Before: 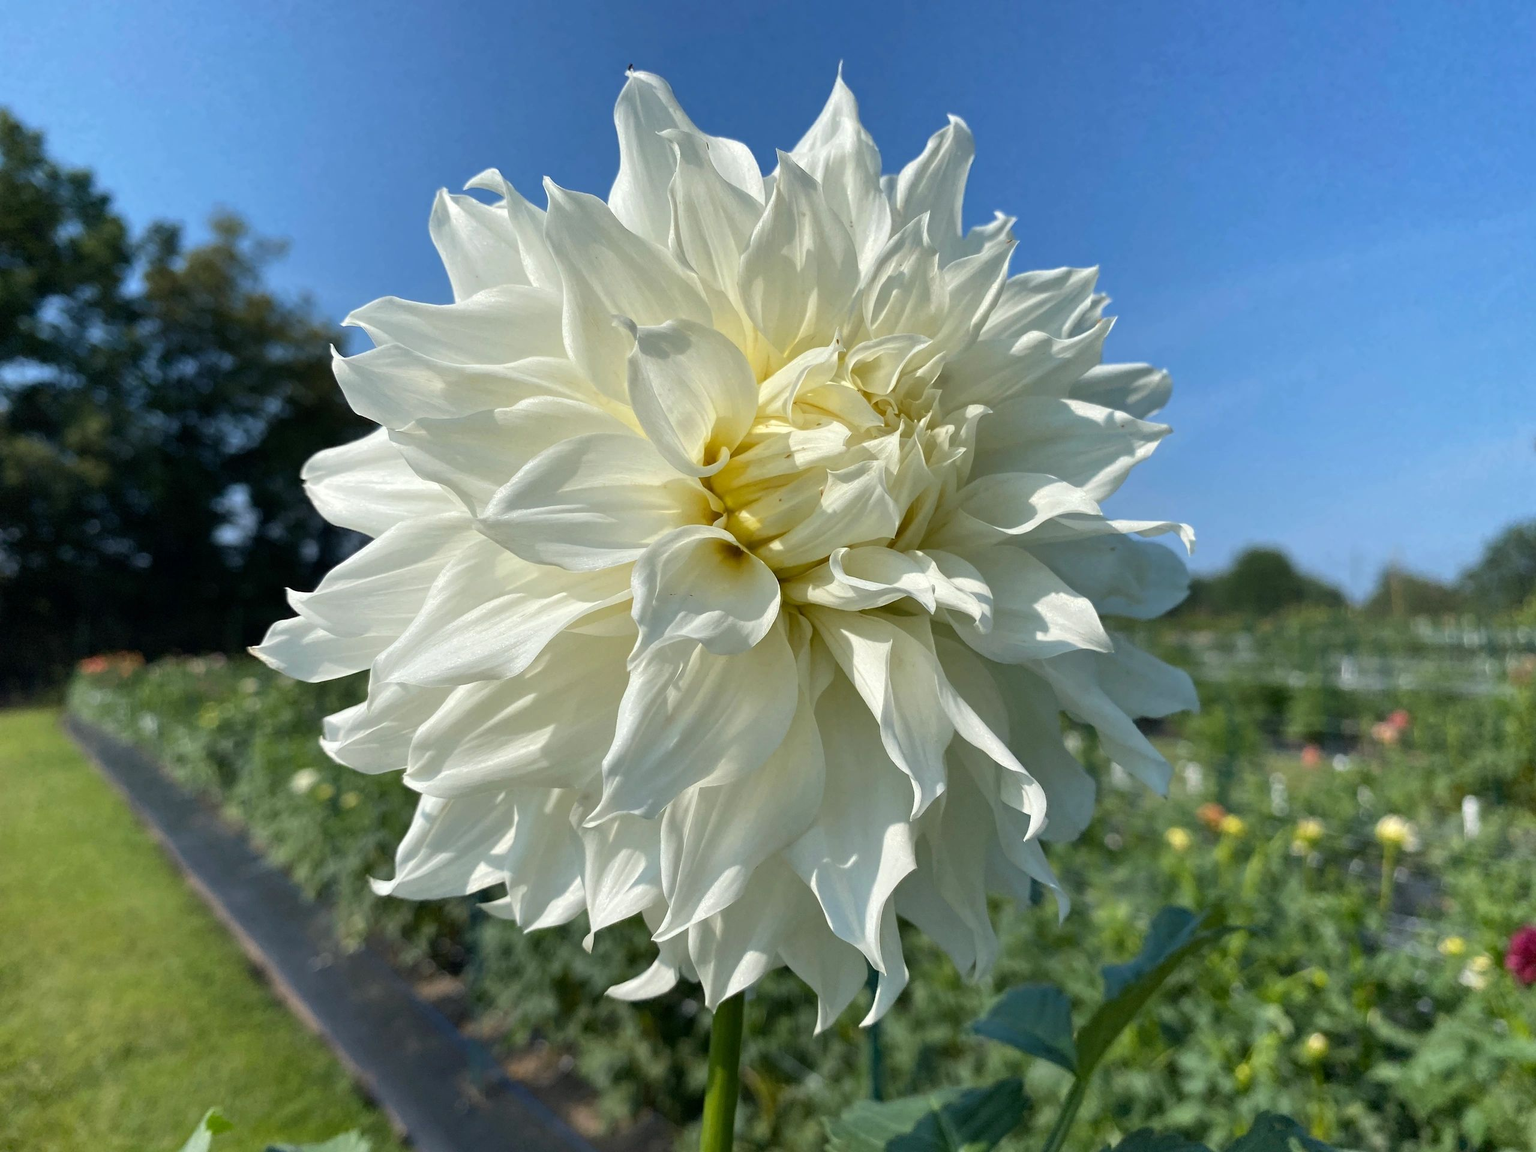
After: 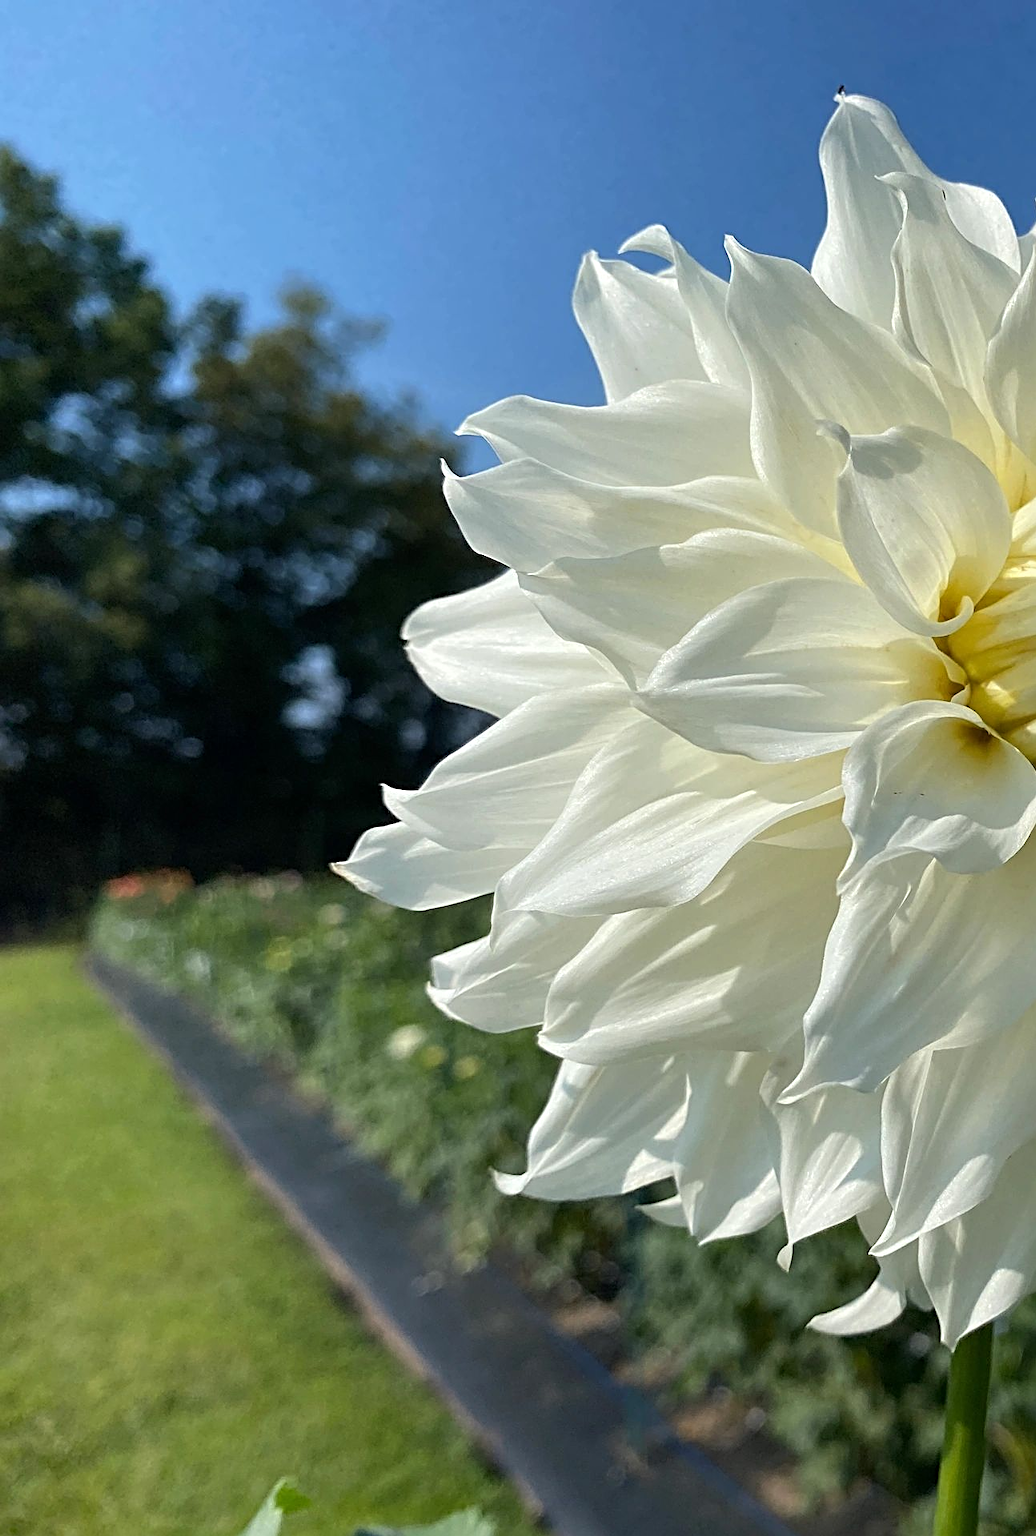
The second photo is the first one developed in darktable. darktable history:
crop and rotate: left 0.026%, top 0%, right 49.365%
sharpen: radius 3.132
